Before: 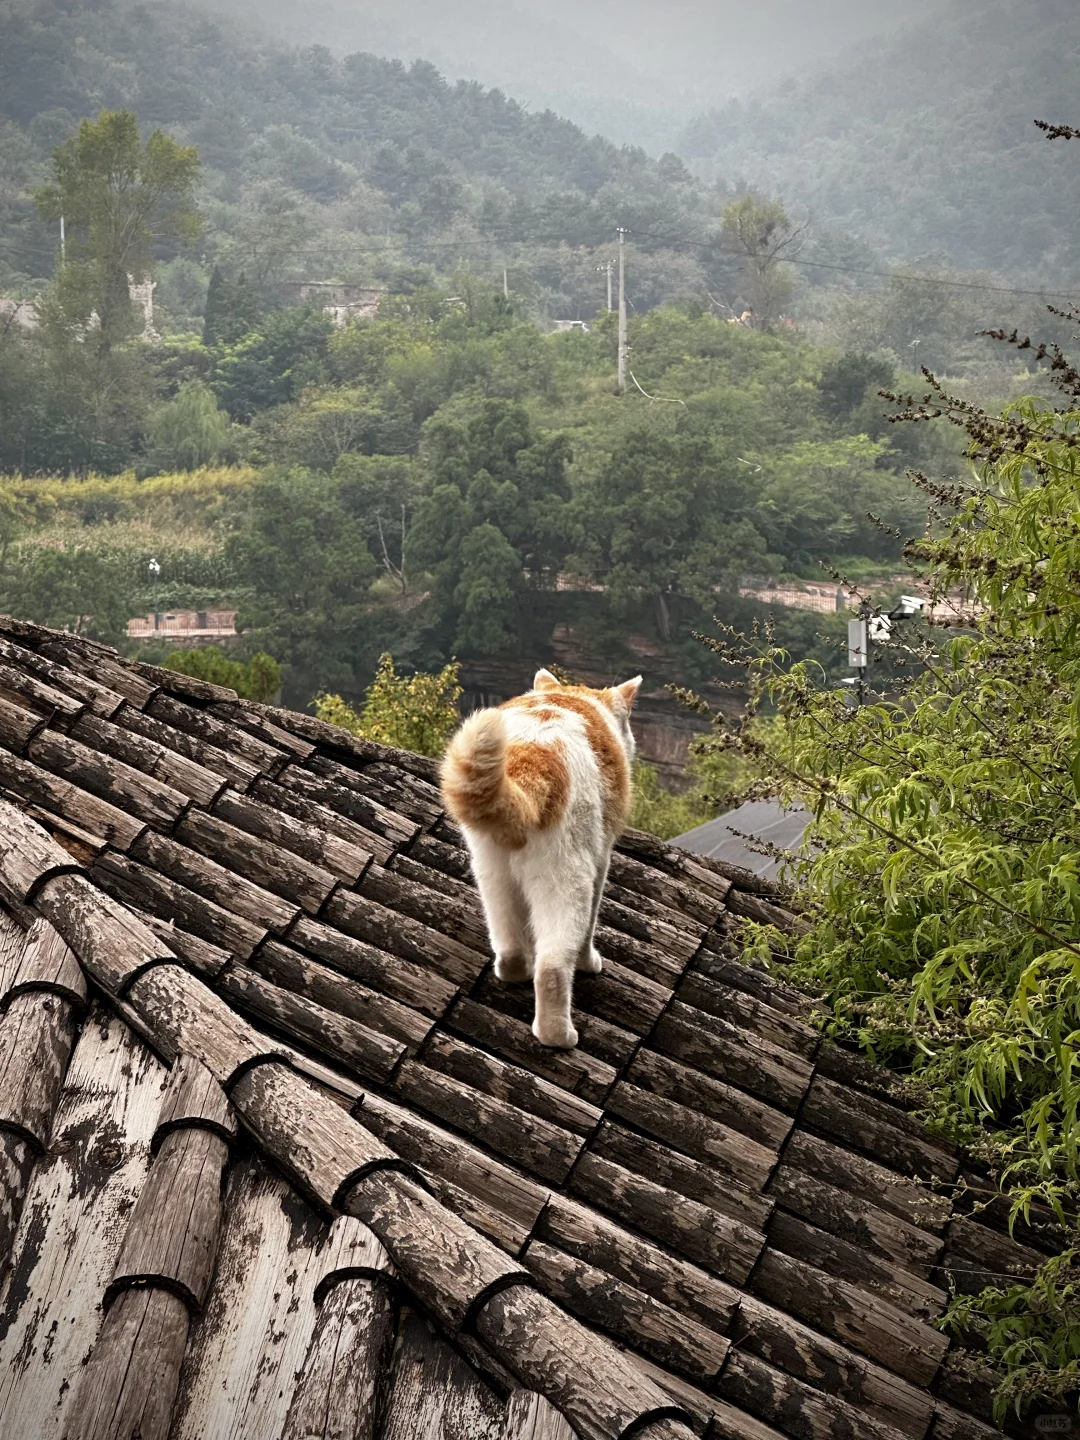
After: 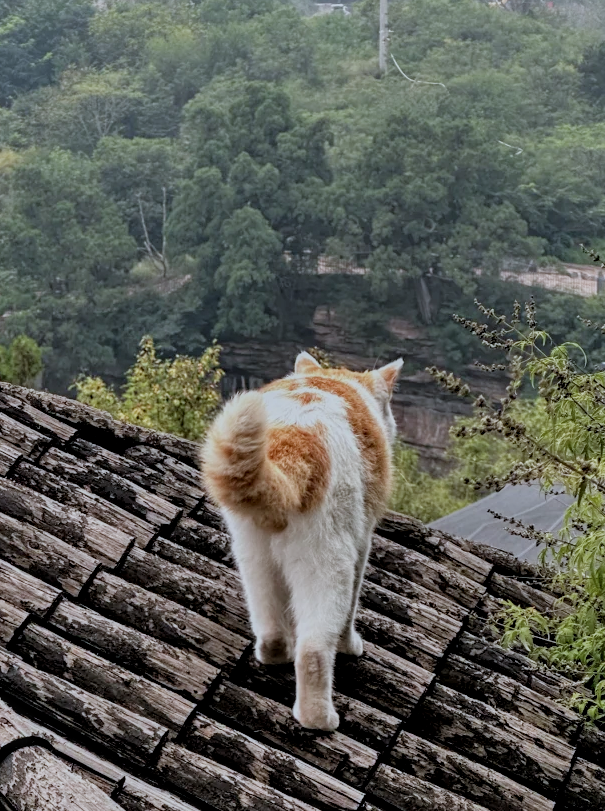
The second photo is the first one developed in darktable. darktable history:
local contrast: detail 130%
color calibration: x 0.372, y 0.386, temperature 4283.81 K
filmic rgb: black relative exposure -7.21 EV, white relative exposure 5.37 EV, threshold 3.04 EV, hardness 3.02, enable highlight reconstruction true
tone equalizer: -8 EV 0.232 EV, -7 EV 0.393 EV, -6 EV 0.378 EV, -5 EV 0.262 EV, -3 EV -0.255 EV, -2 EV -0.392 EV, -1 EV -0.433 EV, +0 EV -0.226 EV, edges refinement/feathering 500, mask exposure compensation -1.57 EV, preserve details no
crop and rotate: left 22.17%, top 22.044%, right 21.763%, bottom 21.578%
shadows and highlights: shadows 47.82, highlights -41.81, soften with gaussian
